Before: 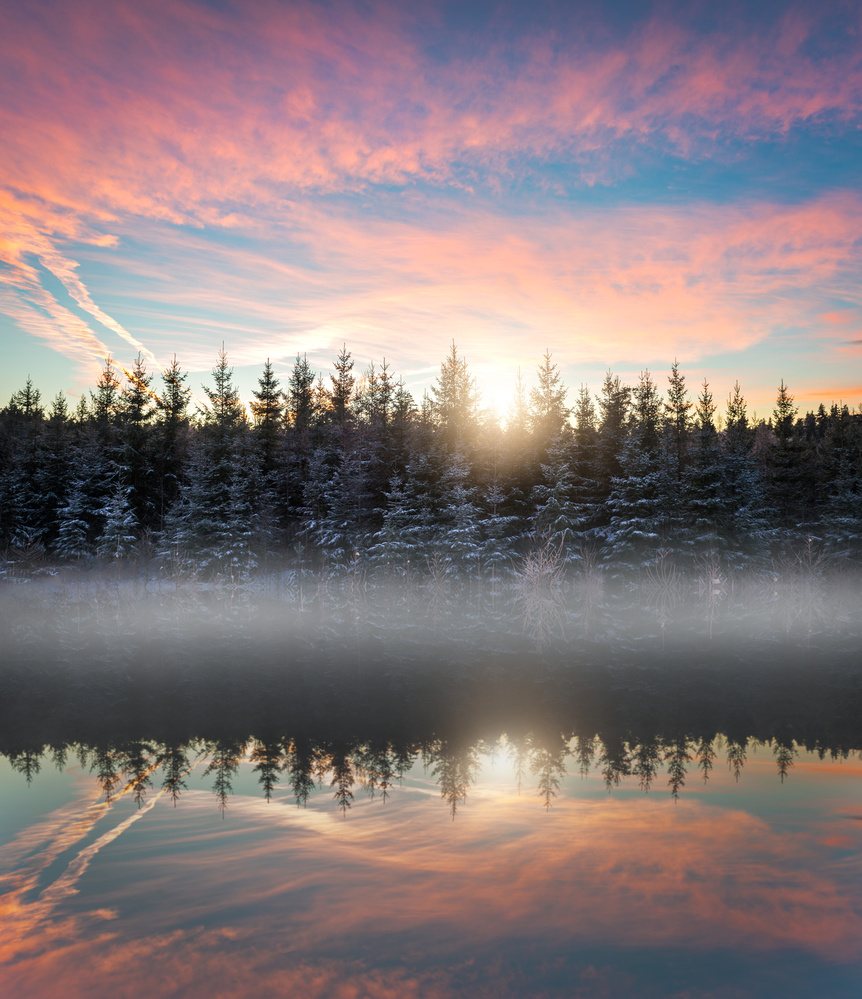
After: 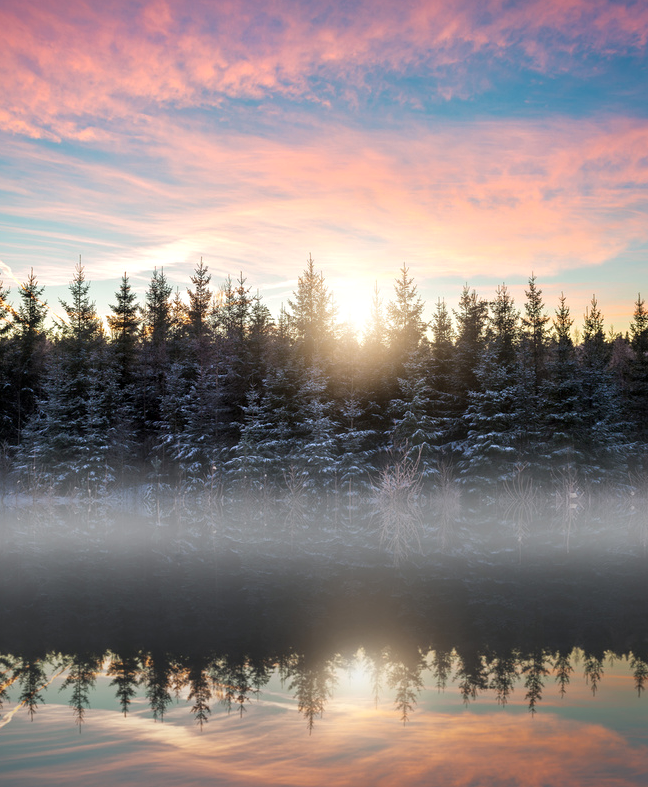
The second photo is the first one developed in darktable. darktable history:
crop: left 16.627%, top 8.619%, right 8.18%, bottom 12.567%
local contrast: mode bilateral grid, contrast 20, coarseness 50, detail 120%, midtone range 0.2
